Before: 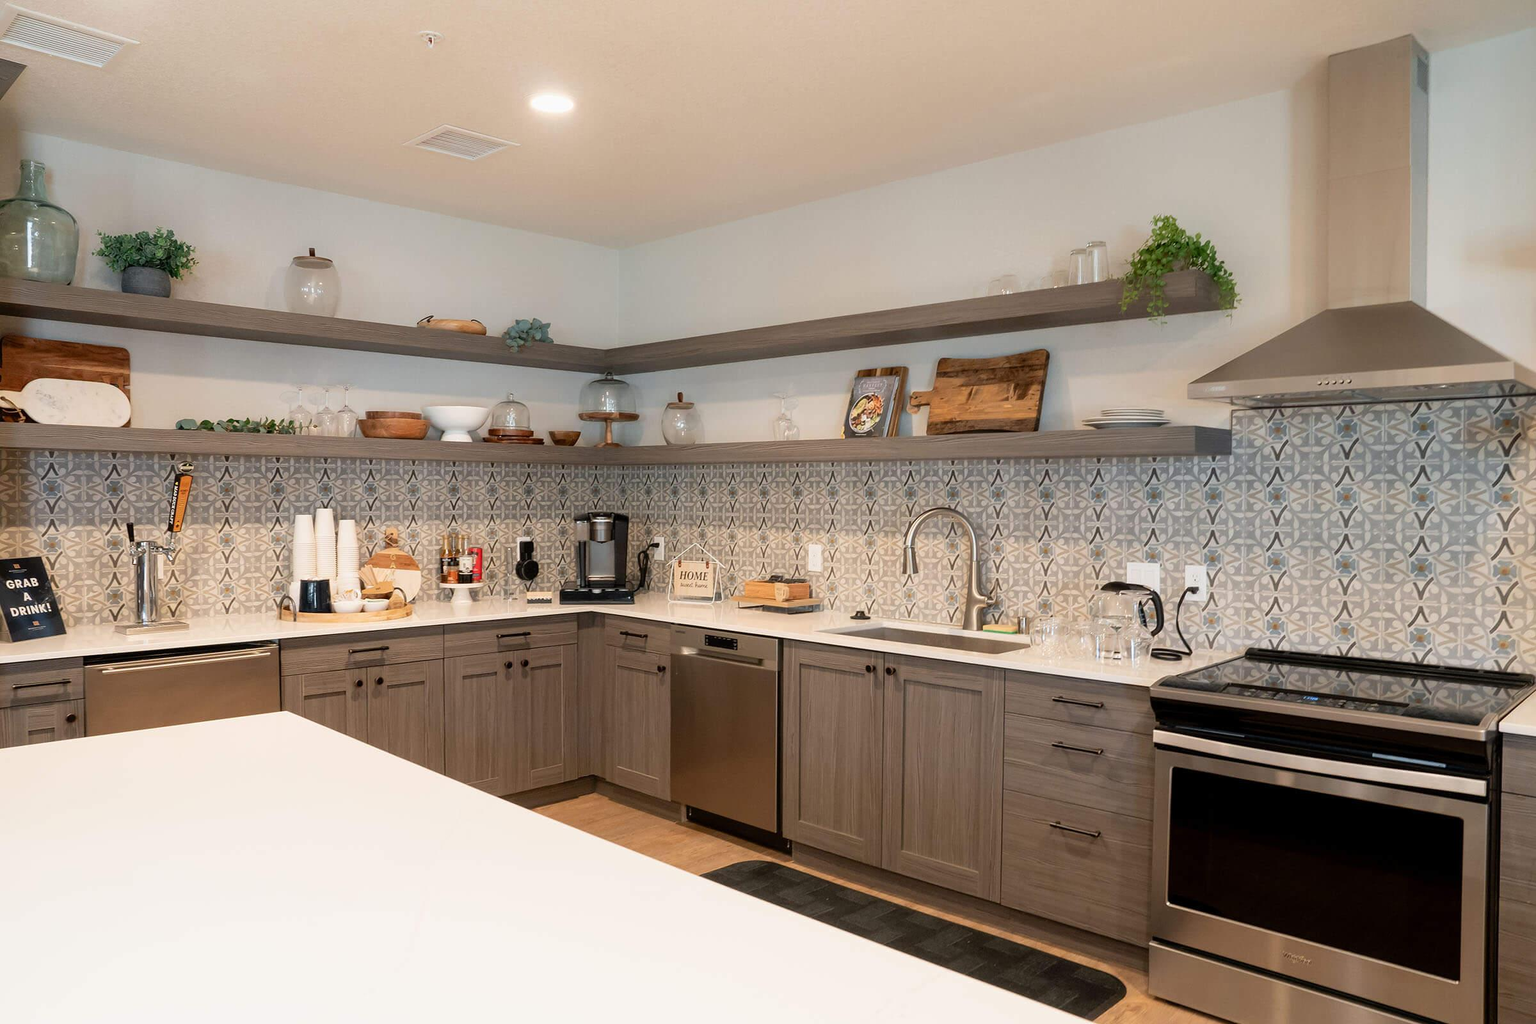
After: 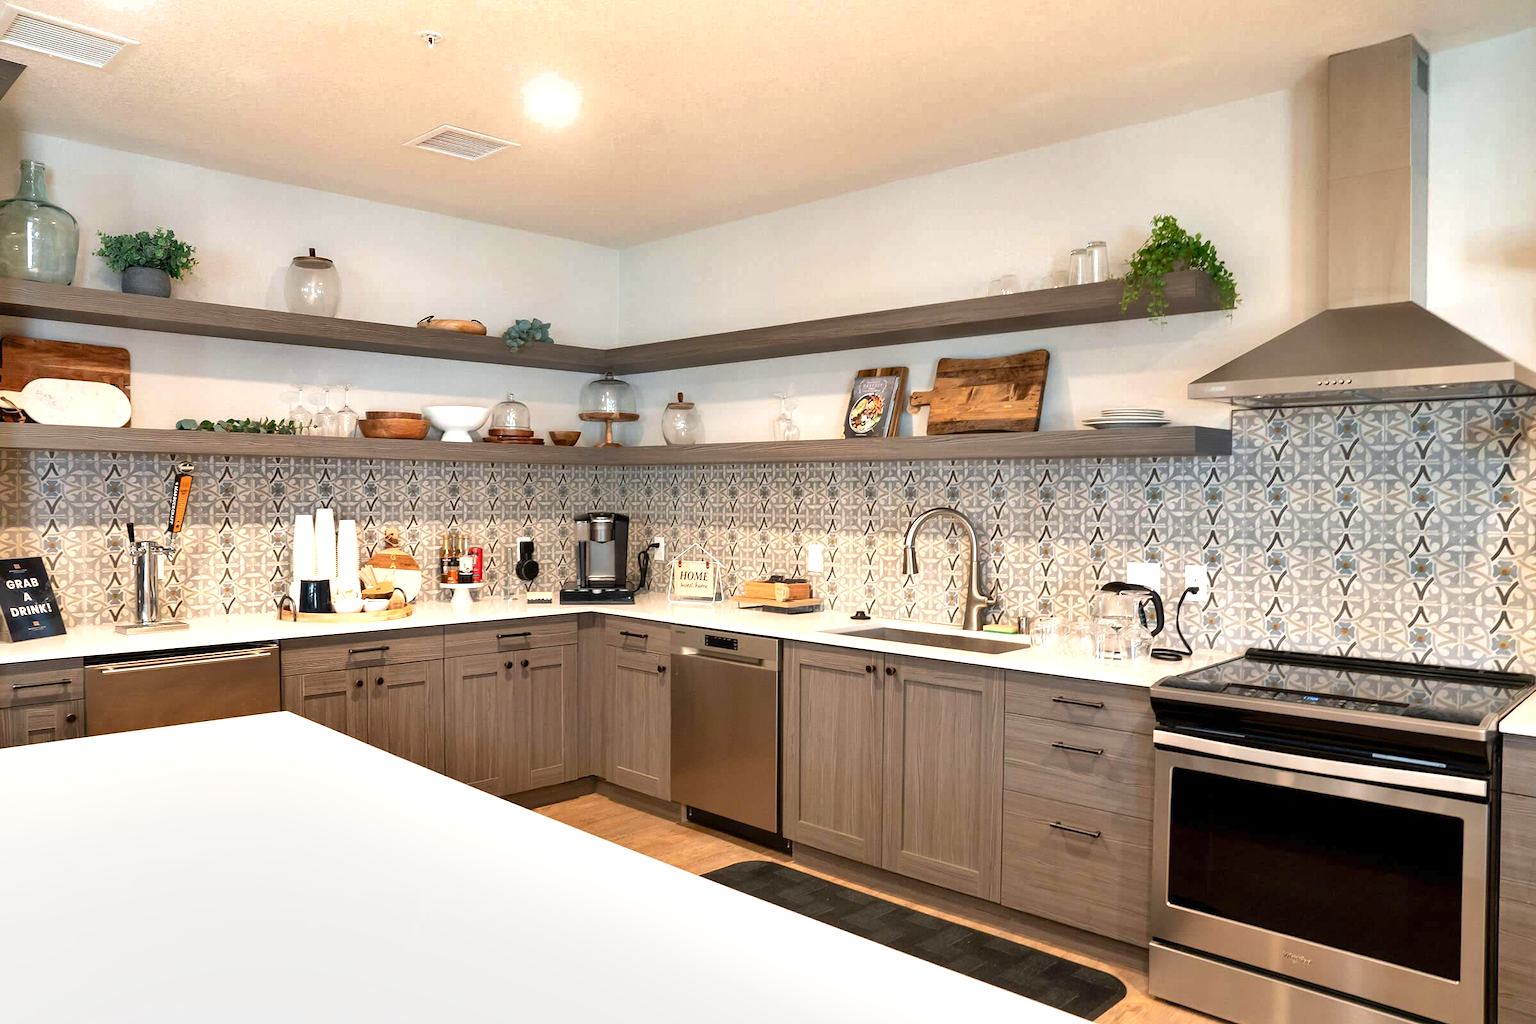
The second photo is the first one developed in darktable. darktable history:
exposure: exposure 0.738 EV, compensate exposure bias true, compensate highlight preservation false
shadows and highlights: low approximation 0.01, soften with gaussian
